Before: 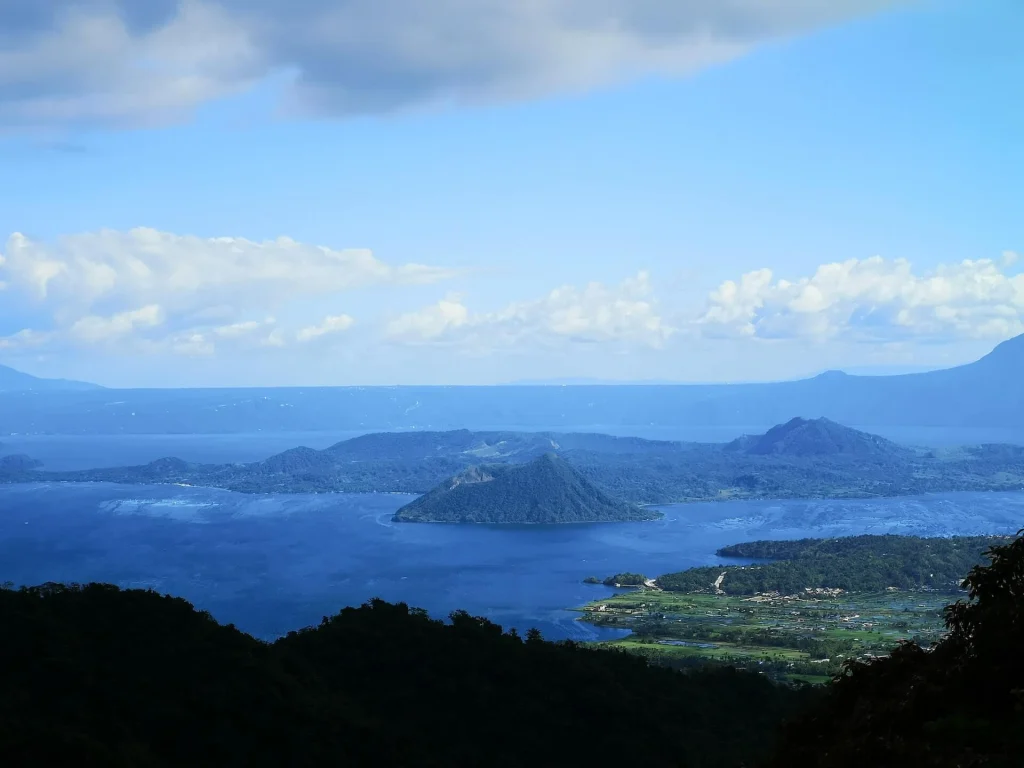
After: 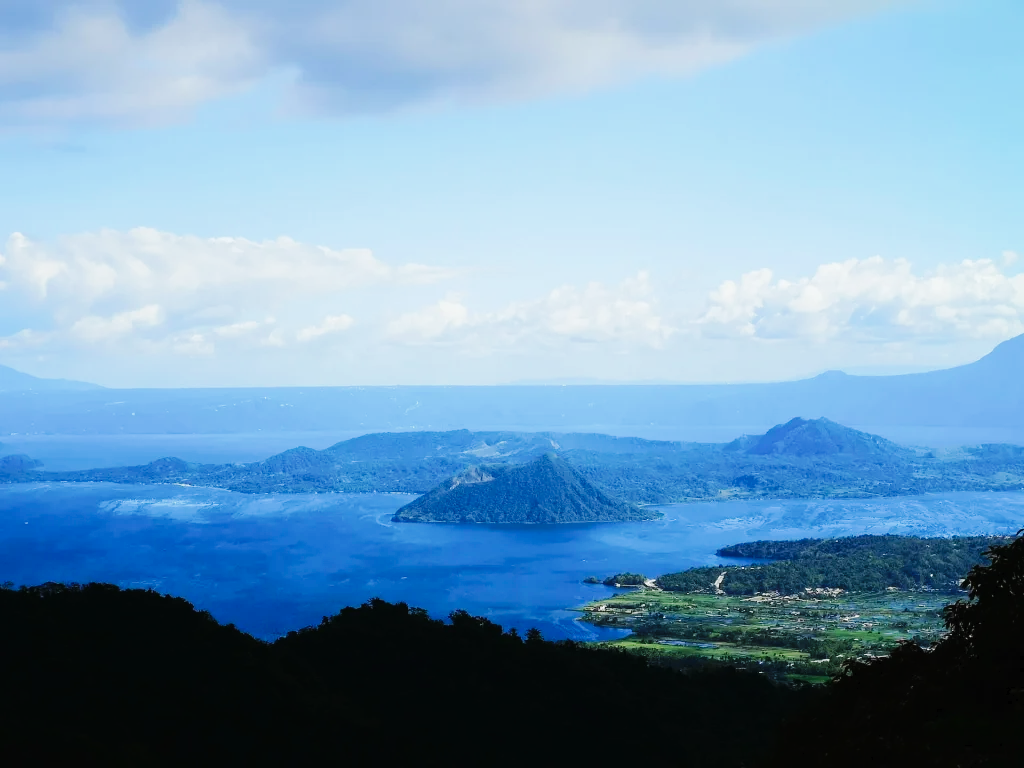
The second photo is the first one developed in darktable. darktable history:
base curve: curves: ch0 [(0, 0) (0.032, 0.025) (0.121, 0.166) (0.206, 0.329) (0.605, 0.79) (1, 1)], preserve colors none
tone curve: curves: ch0 [(0, 0) (0.003, 0.013) (0.011, 0.018) (0.025, 0.027) (0.044, 0.045) (0.069, 0.068) (0.1, 0.096) (0.136, 0.13) (0.177, 0.168) (0.224, 0.217) (0.277, 0.277) (0.335, 0.338) (0.399, 0.401) (0.468, 0.473) (0.543, 0.544) (0.623, 0.621) (0.709, 0.7) (0.801, 0.781) (0.898, 0.869) (1, 1)], color space Lab, independent channels, preserve colors none
